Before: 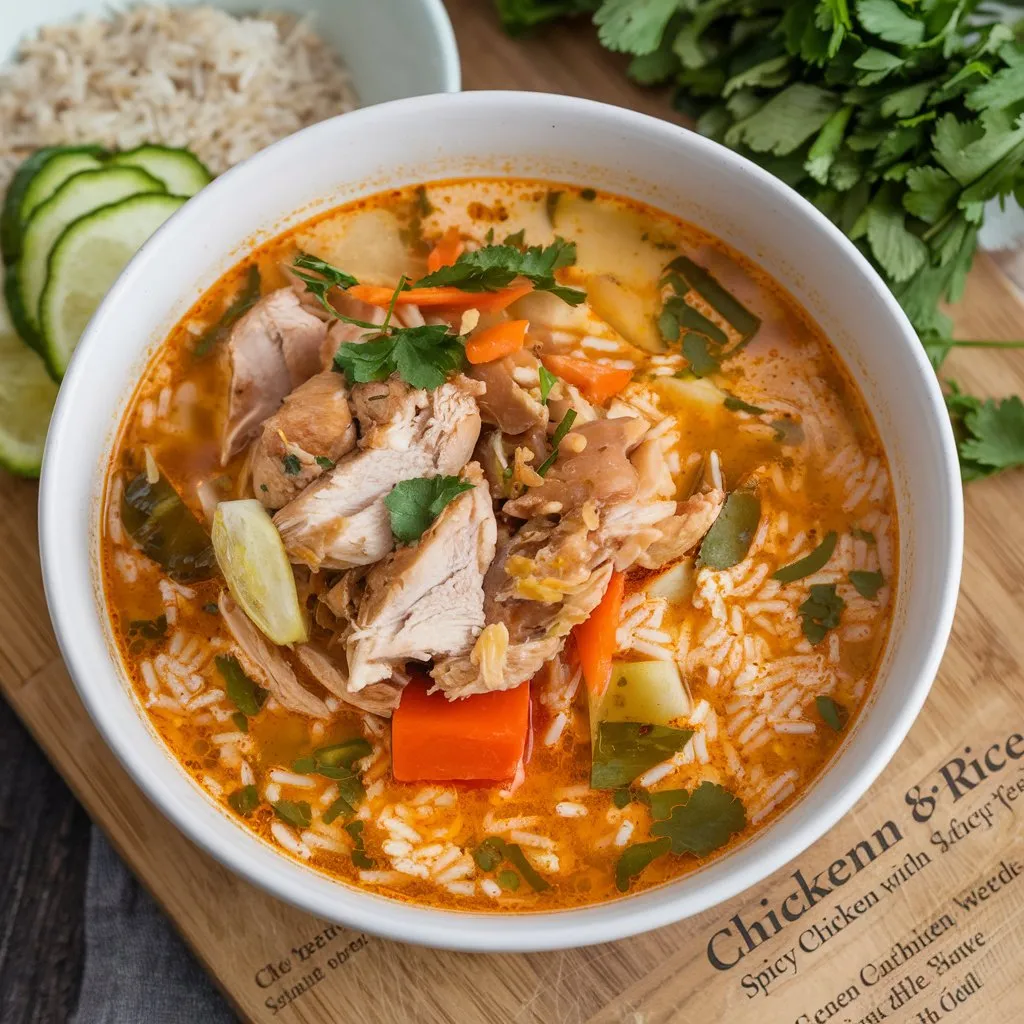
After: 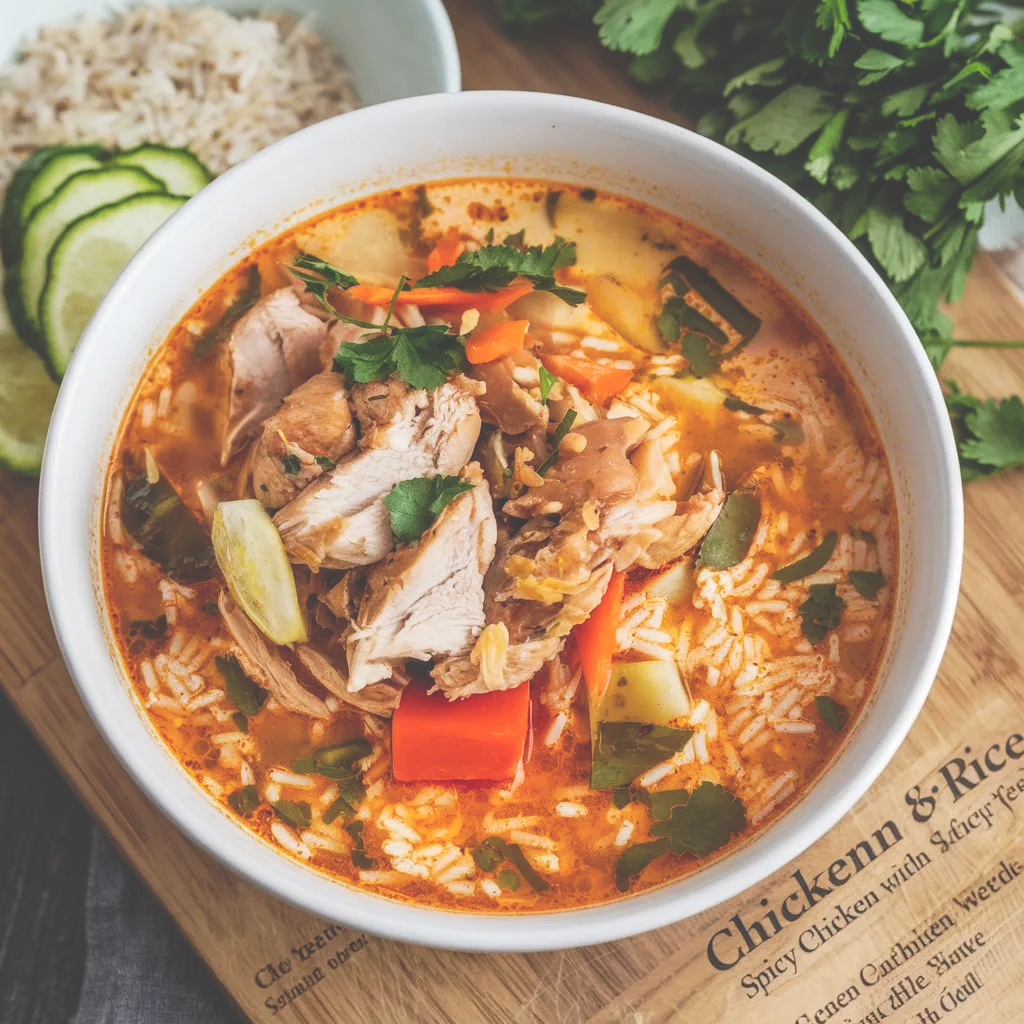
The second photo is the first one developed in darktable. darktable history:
tone curve: curves: ch0 [(0, 0) (0.003, 0.273) (0.011, 0.276) (0.025, 0.276) (0.044, 0.28) (0.069, 0.283) (0.1, 0.288) (0.136, 0.293) (0.177, 0.302) (0.224, 0.321) (0.277, 0.349) (0.335, 0.393) (0.399, 0.448) (0.468, 0.51) (0.543, 0.589) (0.623, 0.677) (0.709, 0.761) (0.801, 0.839) (0.898, 0.909) (1, 1)], preserve colors none
local contrast: on, module defaults
contrast equalizer: octaves 7, y [[0.6 ×6], [0.55 ×6], [0 ×6], [0 ×6], [0 ×6]], mix -0.2
